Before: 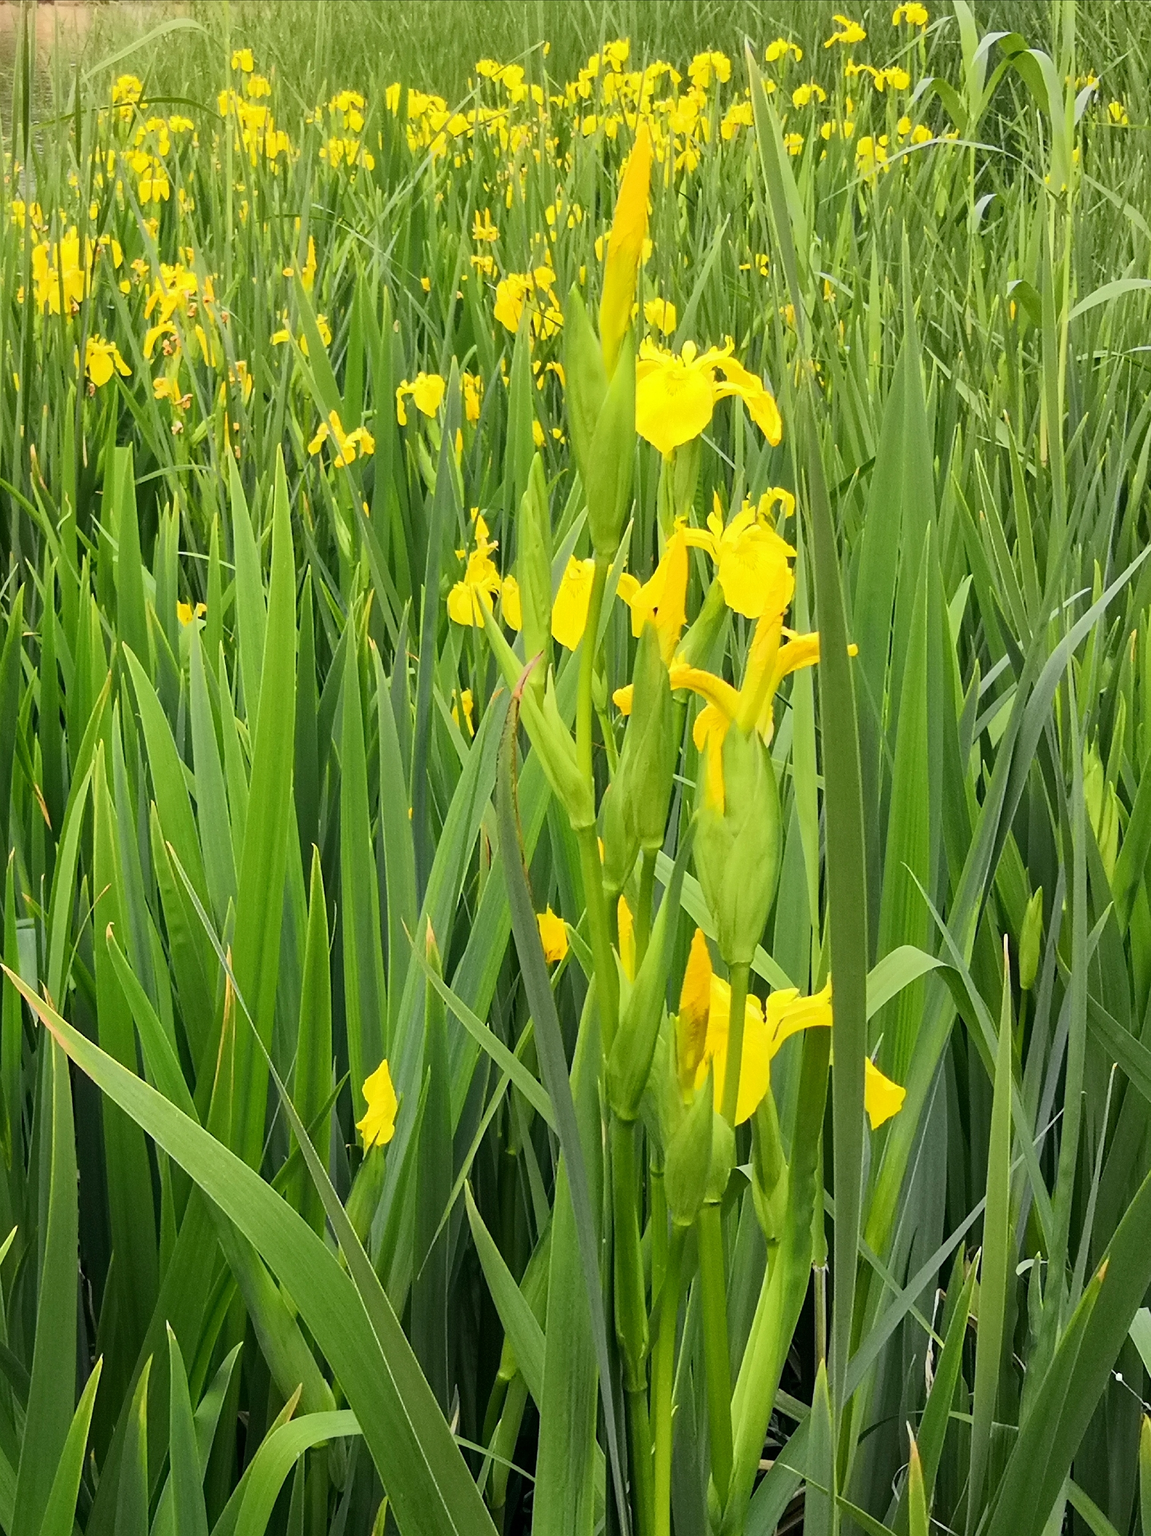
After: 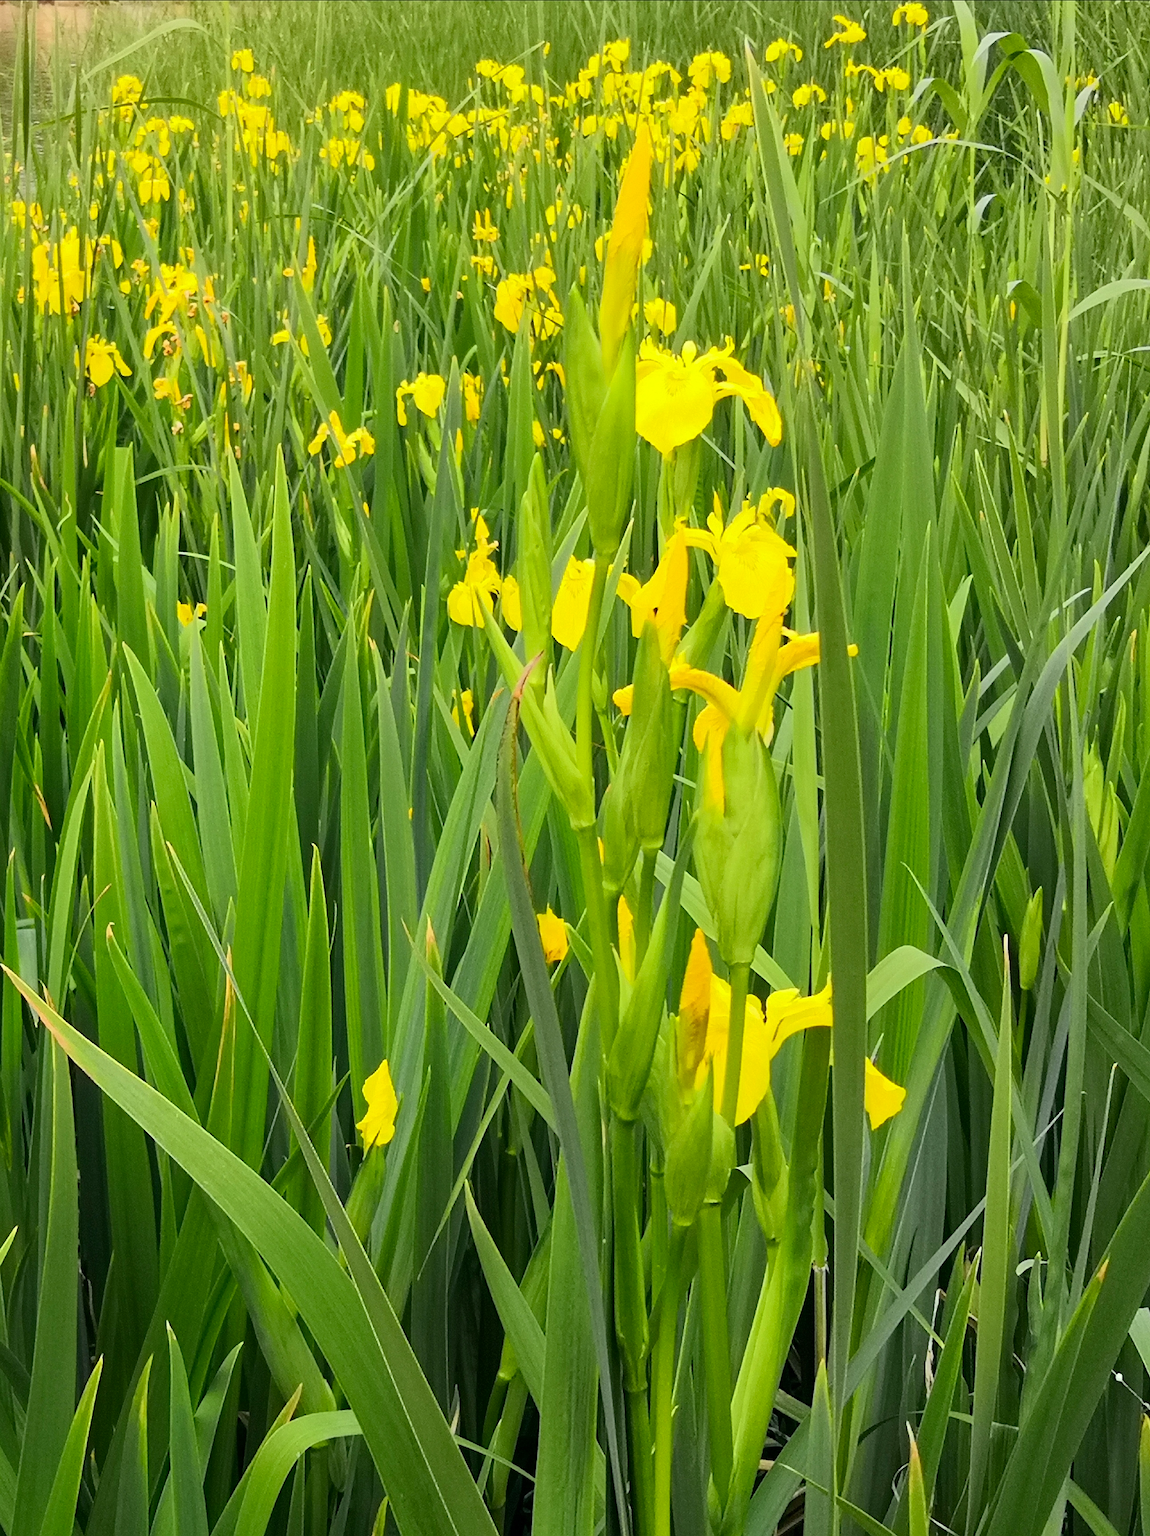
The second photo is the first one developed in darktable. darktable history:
color correction: saturation 1.1
